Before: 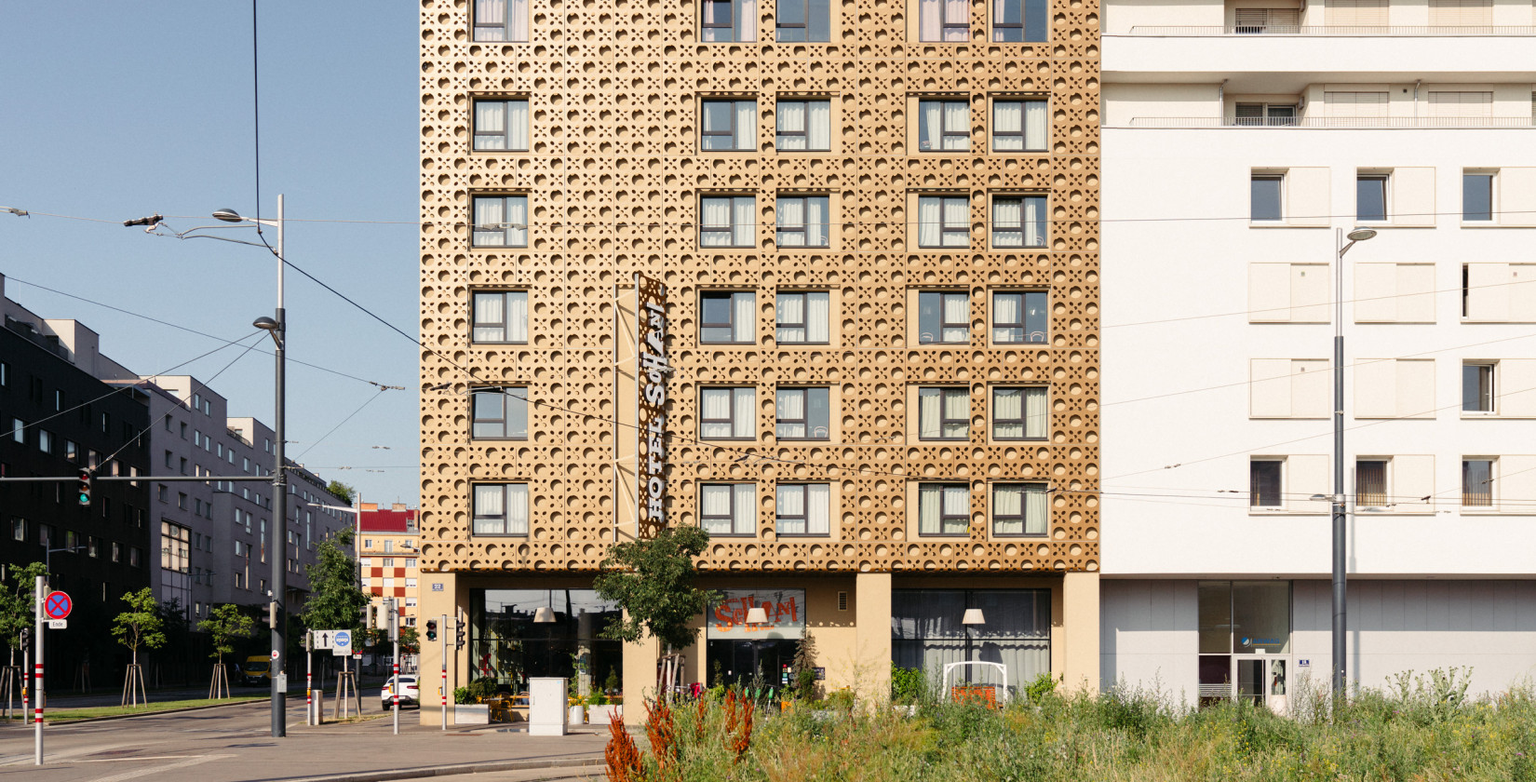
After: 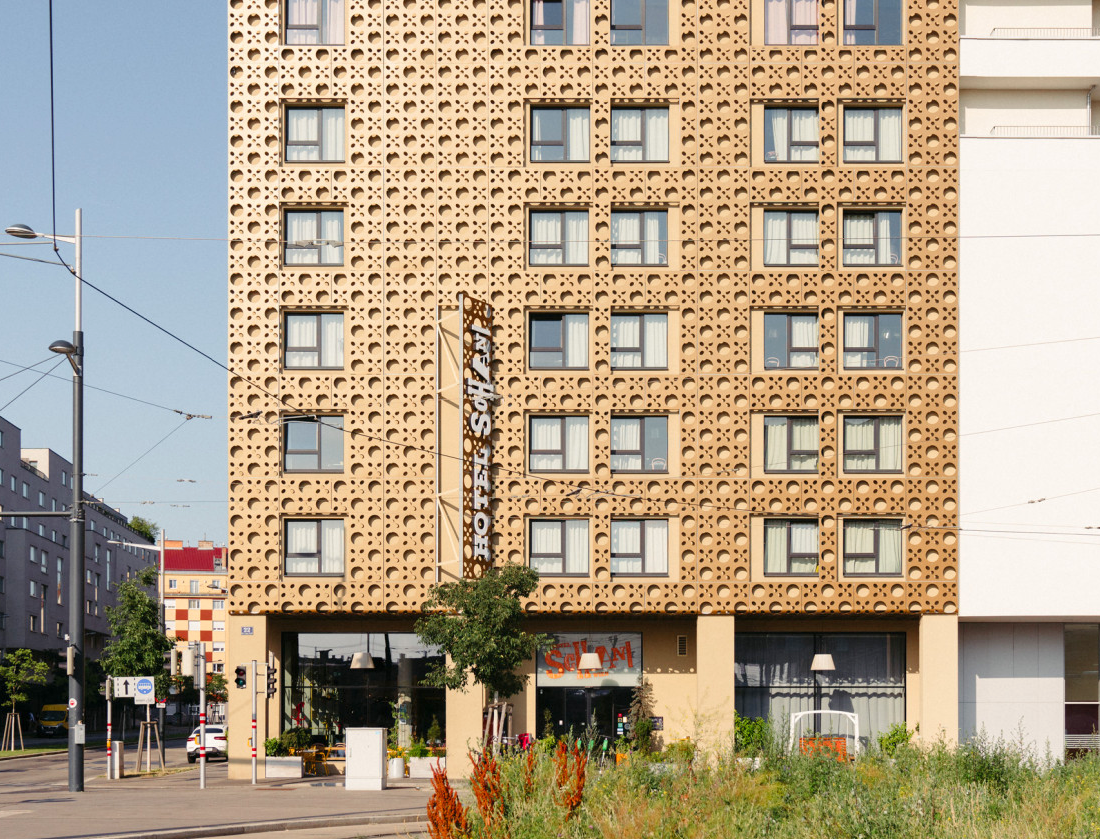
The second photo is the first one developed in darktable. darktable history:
levels: levels [0, 0.478, 1]
crop and rotate: left 13.537%, right 19.796%
